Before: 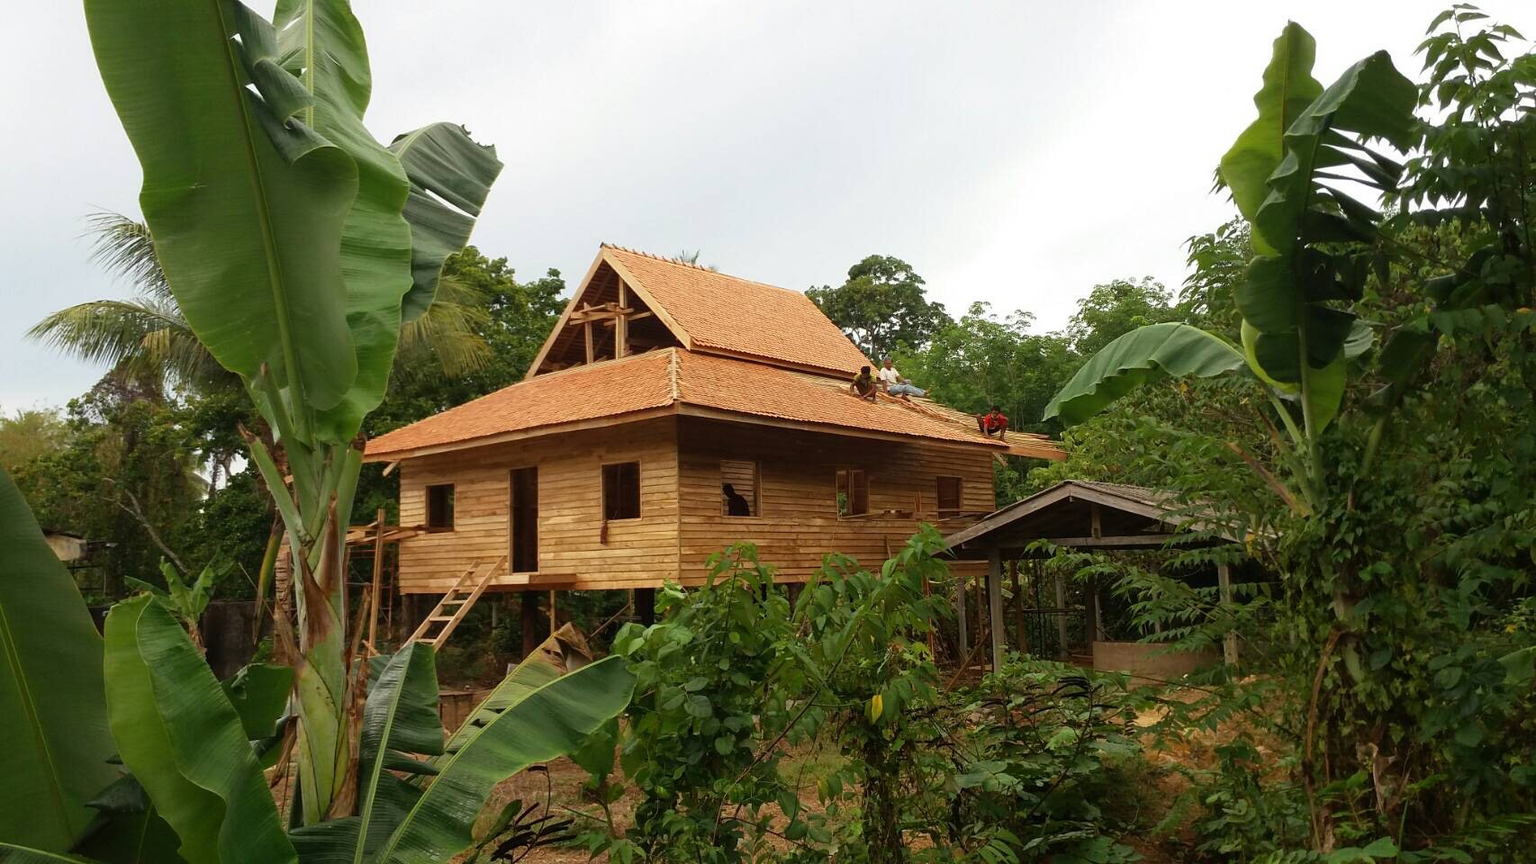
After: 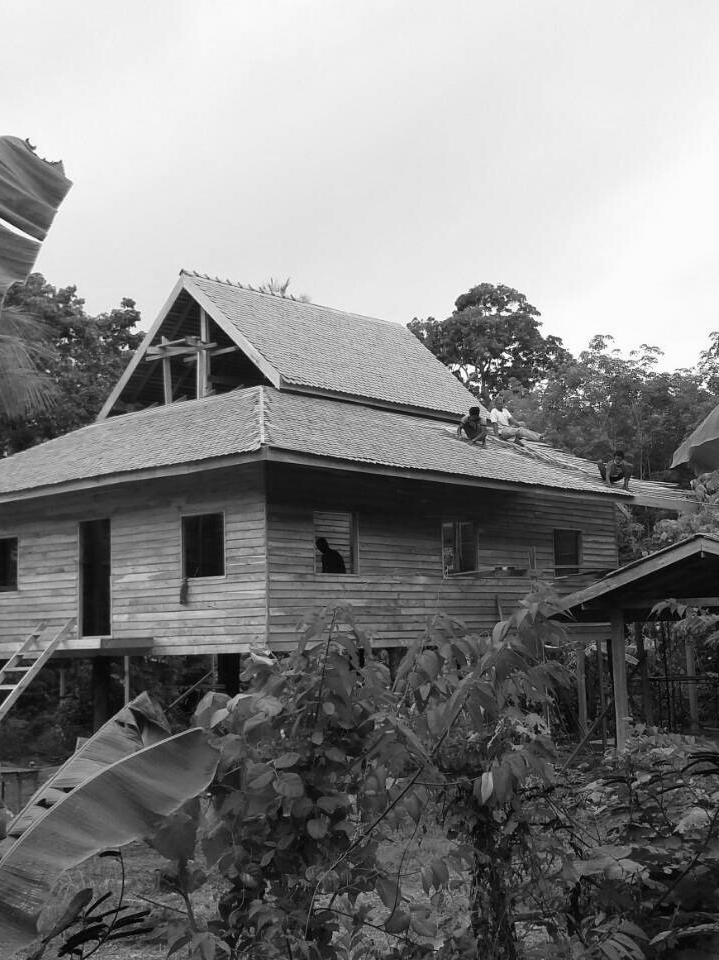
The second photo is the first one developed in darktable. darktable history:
monochrome: a -6.99, b 35.61, size 1.4
crop: left 28.583%, right 29.231%
